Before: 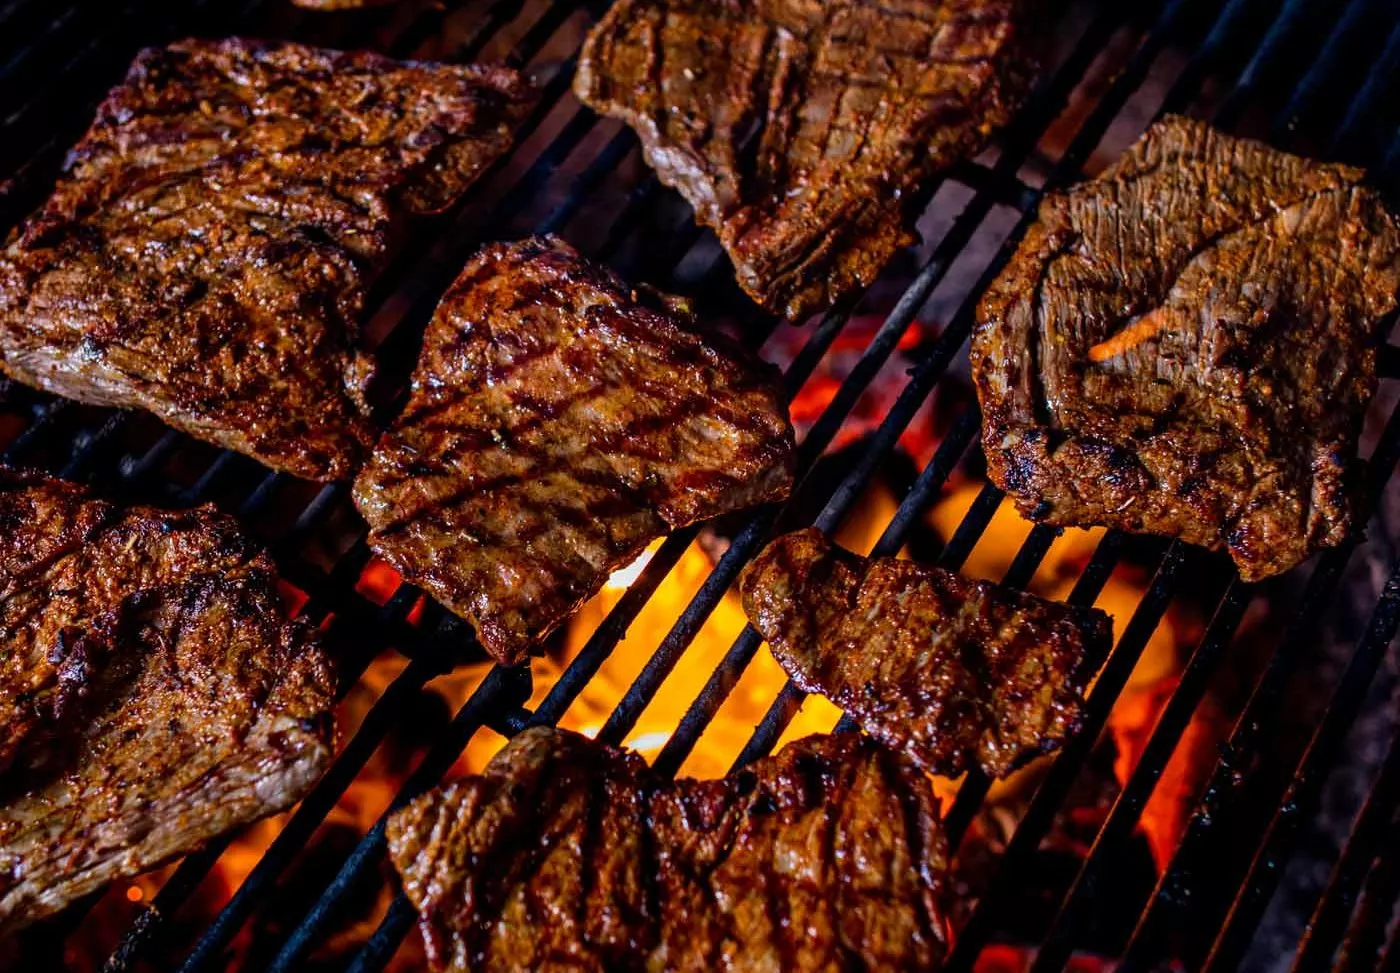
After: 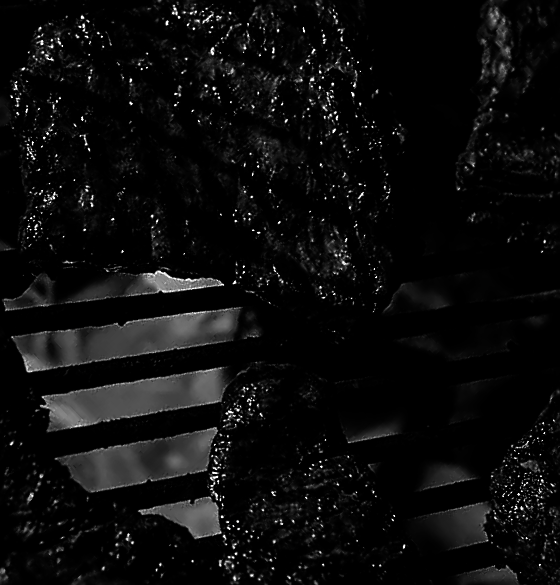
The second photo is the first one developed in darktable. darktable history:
exposure: exposure -0.322 EV, compensate highlight preservation false
tone curve: curves: ch0 [(0, 0) (0.059, 0.027) (0.162, 0.125) (0.304, 0.279) (0.547, 0.532) (0.828, 0.815) (1, 0.983)]; ch1 [(0, 0) (0.23, 0.166) (0.34, 0.298) (0.371, 0.334) (0.435, 0.413) (0.477, 0.469) (0.499, 0.498) (0.529, 0.544) (0.559, 0.587) (0.743, 0.798) (1, 1)]; ch2 [(0, 0) (0.431, 0.414) (0.498, 0.503) (0.524, 0.531) (0.568, 0.567) (0.6, 0.597) (0.643, 0.631) (0.74, 0.721) (1, 1)], preserve colors none
crop and rotate: angle -46.08°, top 16.419%, right 0.991%, bottom 11.703%
contrast brightness saturation: contrast 0.02, brightness -0.991, saturation -1
sharpen: radius 1.42, amount 1.241, threshold 0.795
tone equalizer: edges refinement/feathering 500, mask exposure compensation -1.57 EV, preserve details no
